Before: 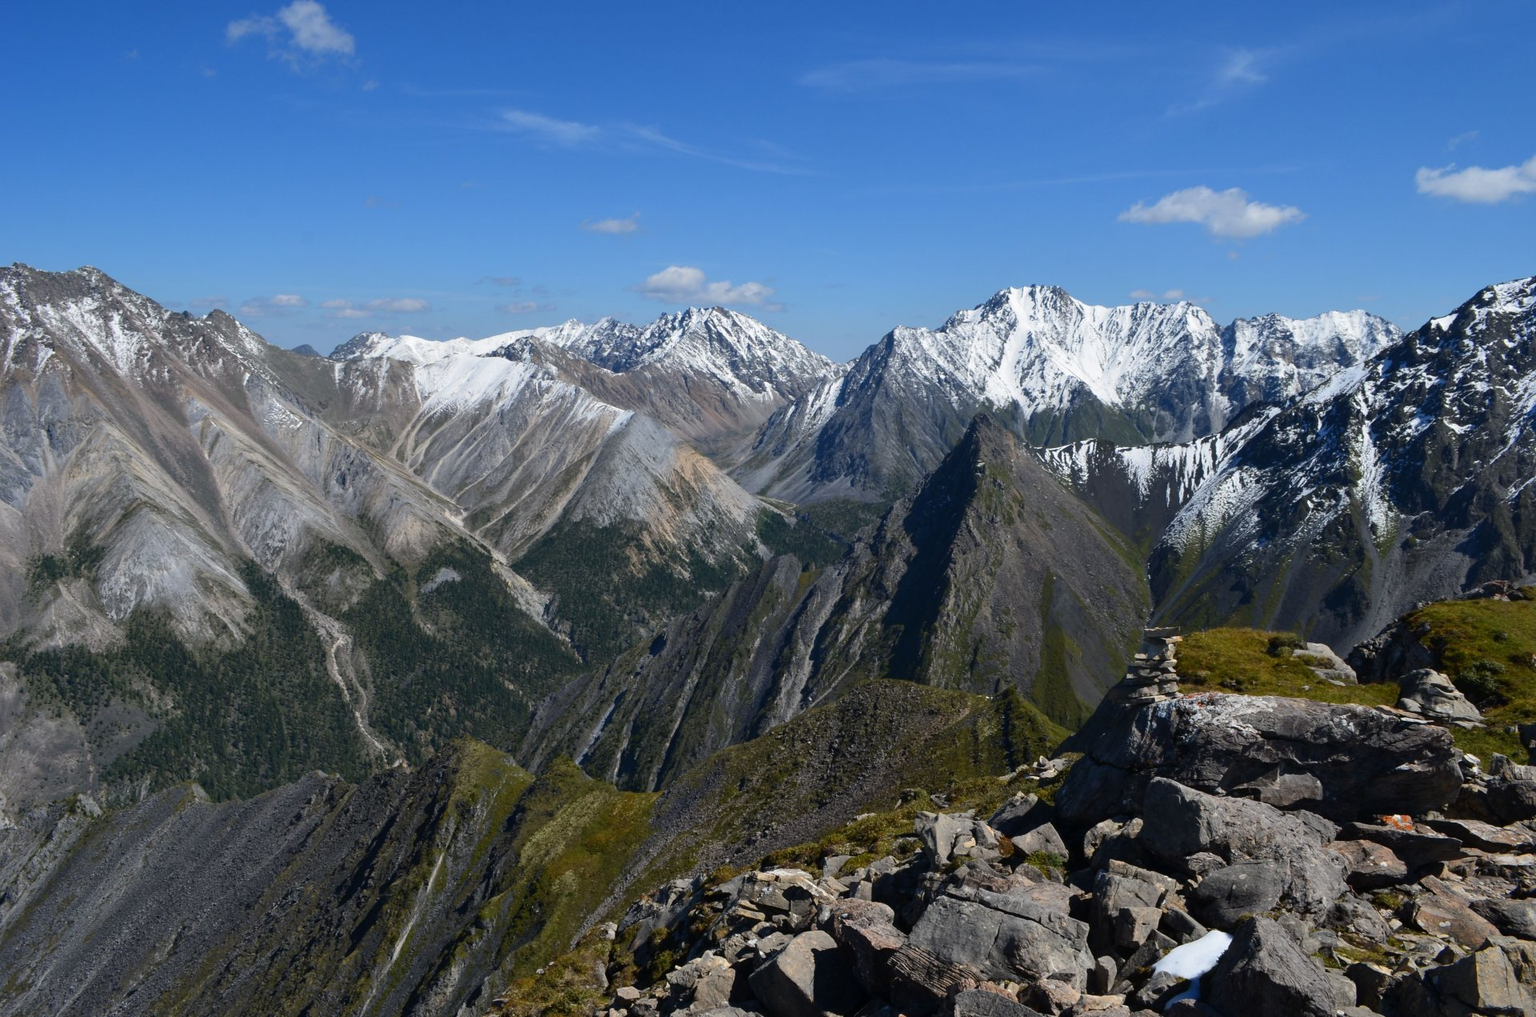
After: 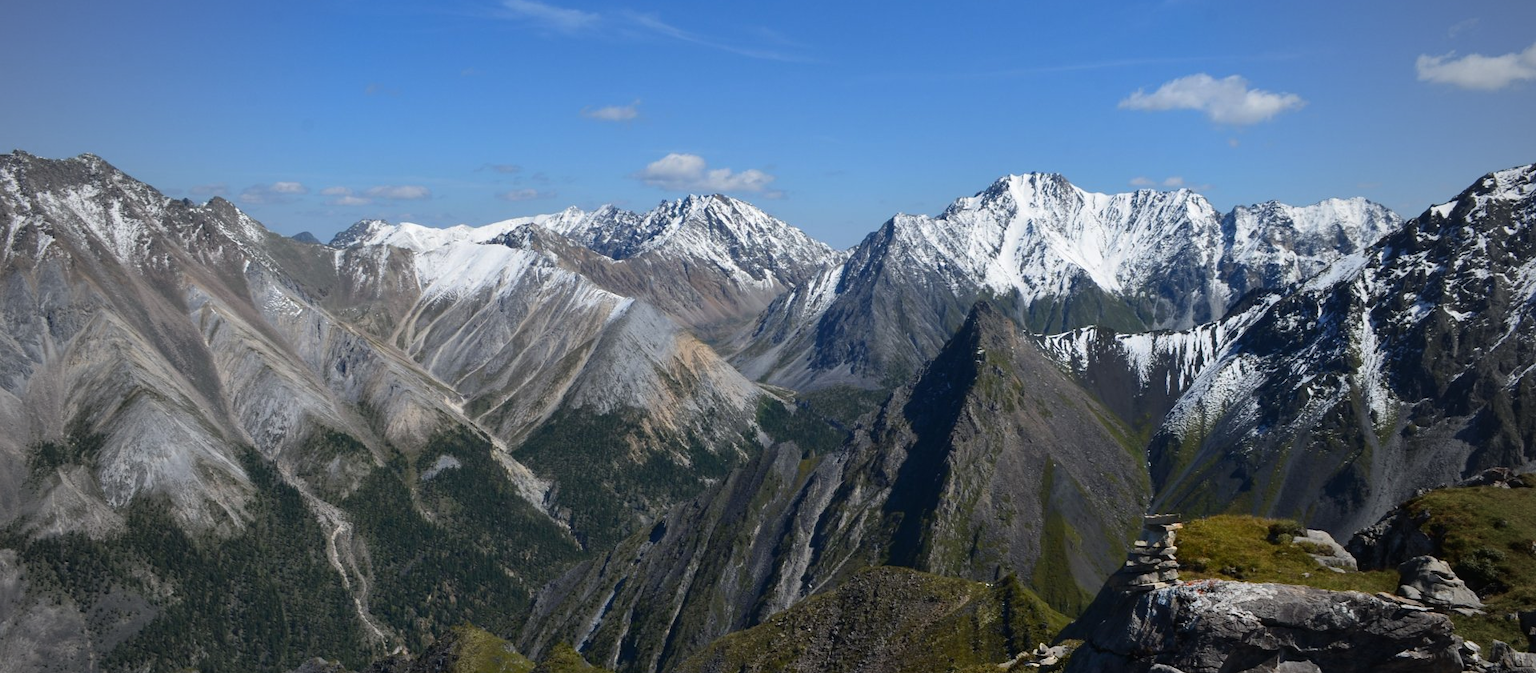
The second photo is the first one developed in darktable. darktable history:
vignetting: fall-off start 96.59%, fall-off radius 101.33%, brightness -0.348, width/height ratio 0.61, unbound false
crop: top 11.169%, bottom 22.569%
